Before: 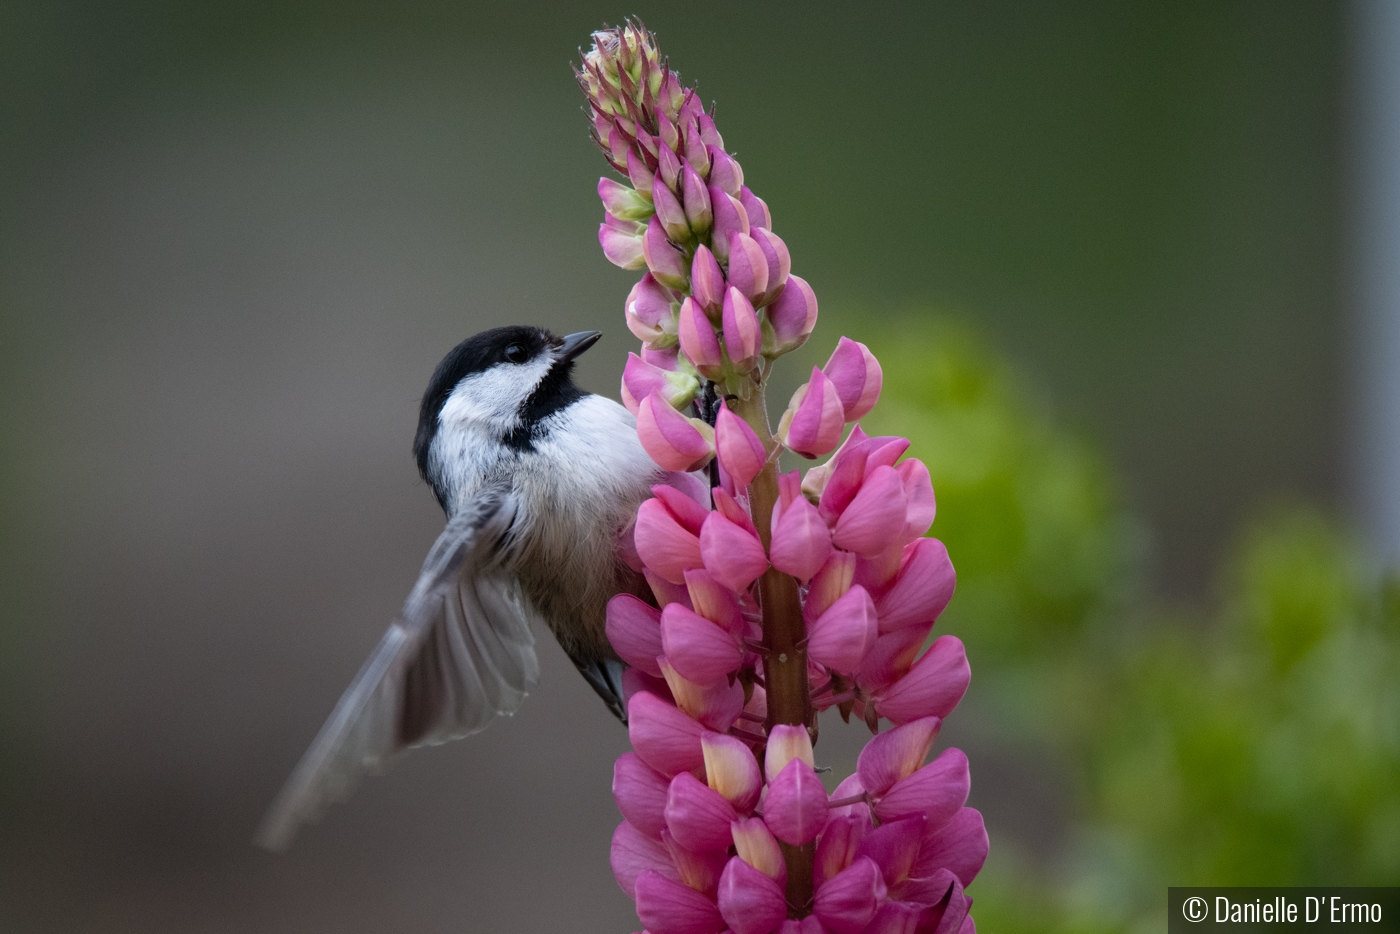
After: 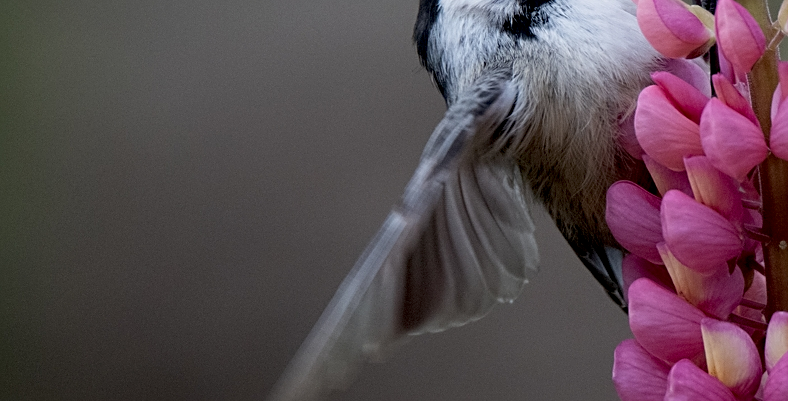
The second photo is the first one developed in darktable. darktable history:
exposure: black level correction 0.006, exposure -0.221 EV, compensate highlight preservation false
local contrast: highlights 100%, shadows 103%, detail 119%, midtone range 0.2
crop: top 44.22%, right 43.68%, bottom 12.837%
sharpen: amount 0.499
